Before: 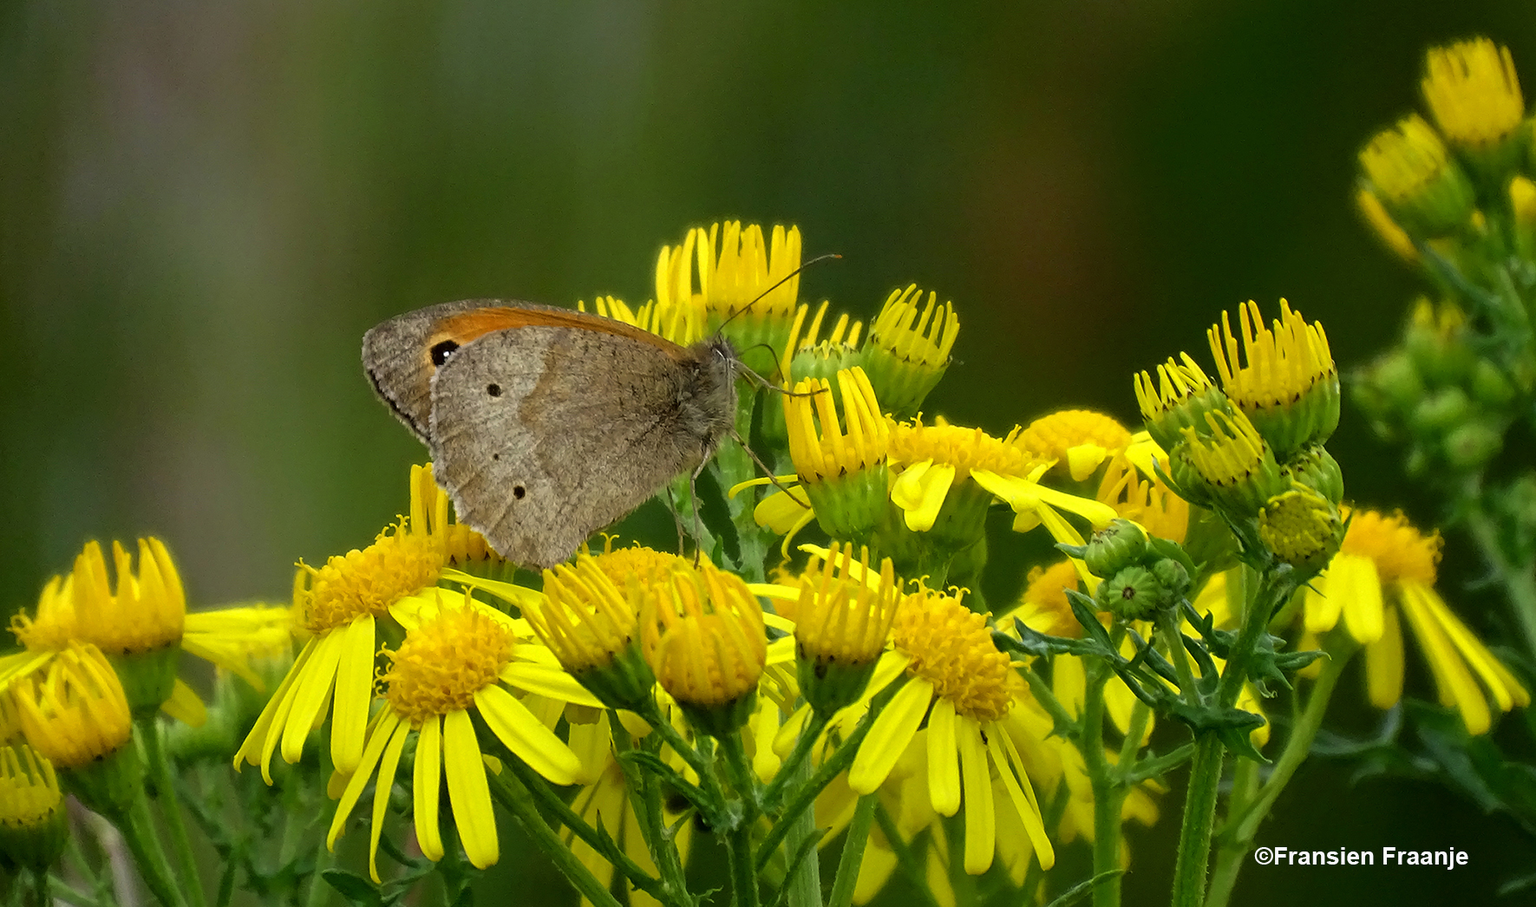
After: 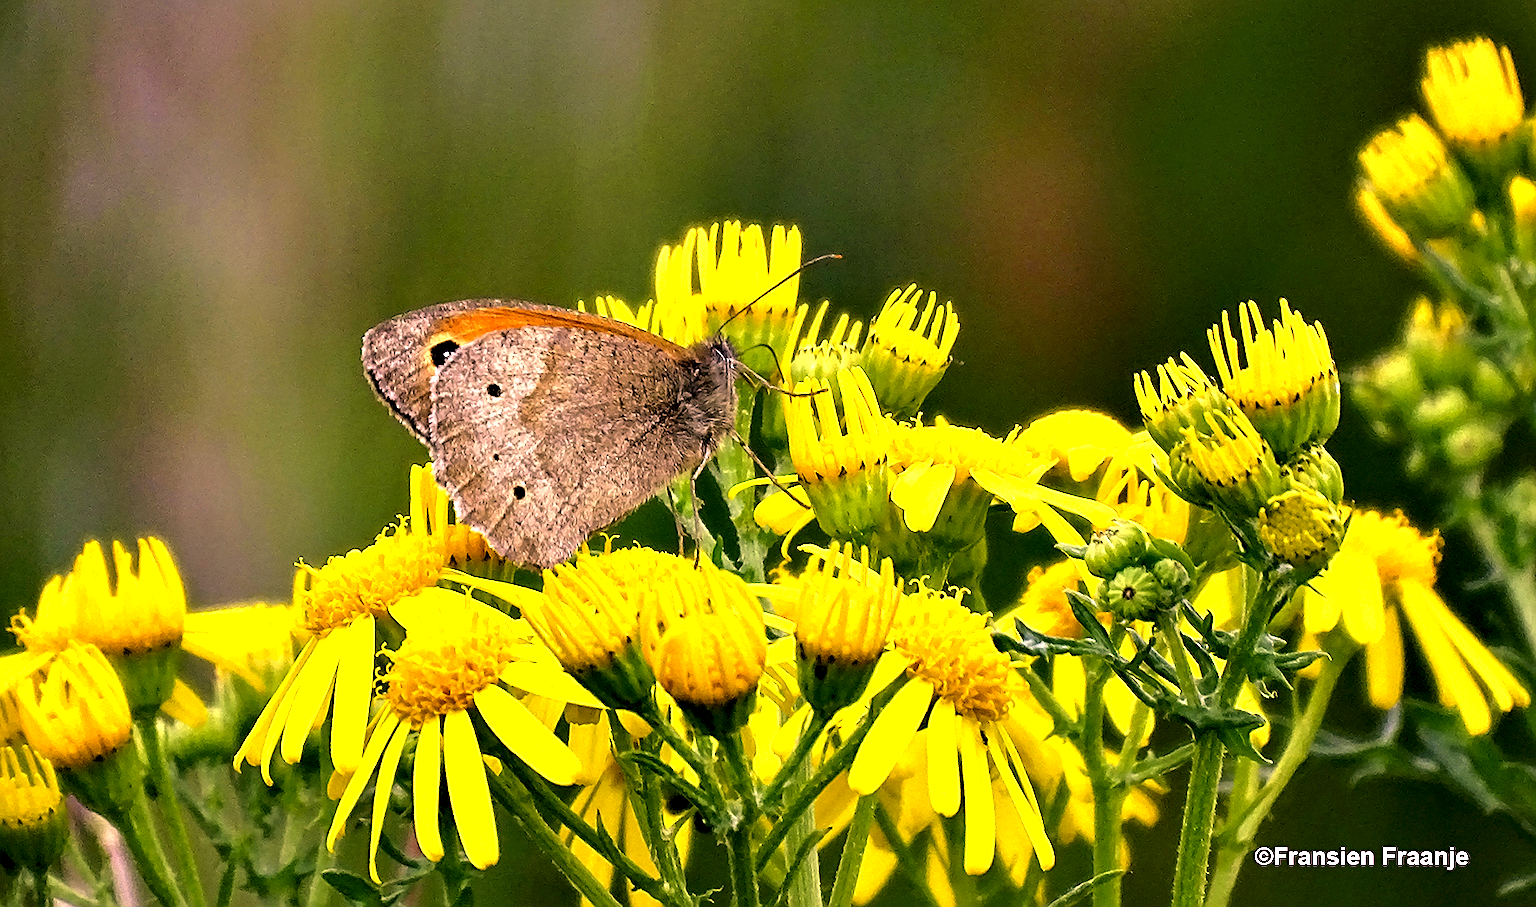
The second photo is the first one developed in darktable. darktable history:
contrast equalizer: octaves 7, y [[0.6 ×6], [0.55 ×6], [0 ×6], [0 ×6], [0 ×6]]
sharpen: on, module defaults
exposure: exposure 0.948 EV, compensate highlight preservation false
color calibration: illuminant custom, x 0.367, y 0.392, temperature 4435.16 K
color correction: highlights a* 21.68, highlights b* 22.09
